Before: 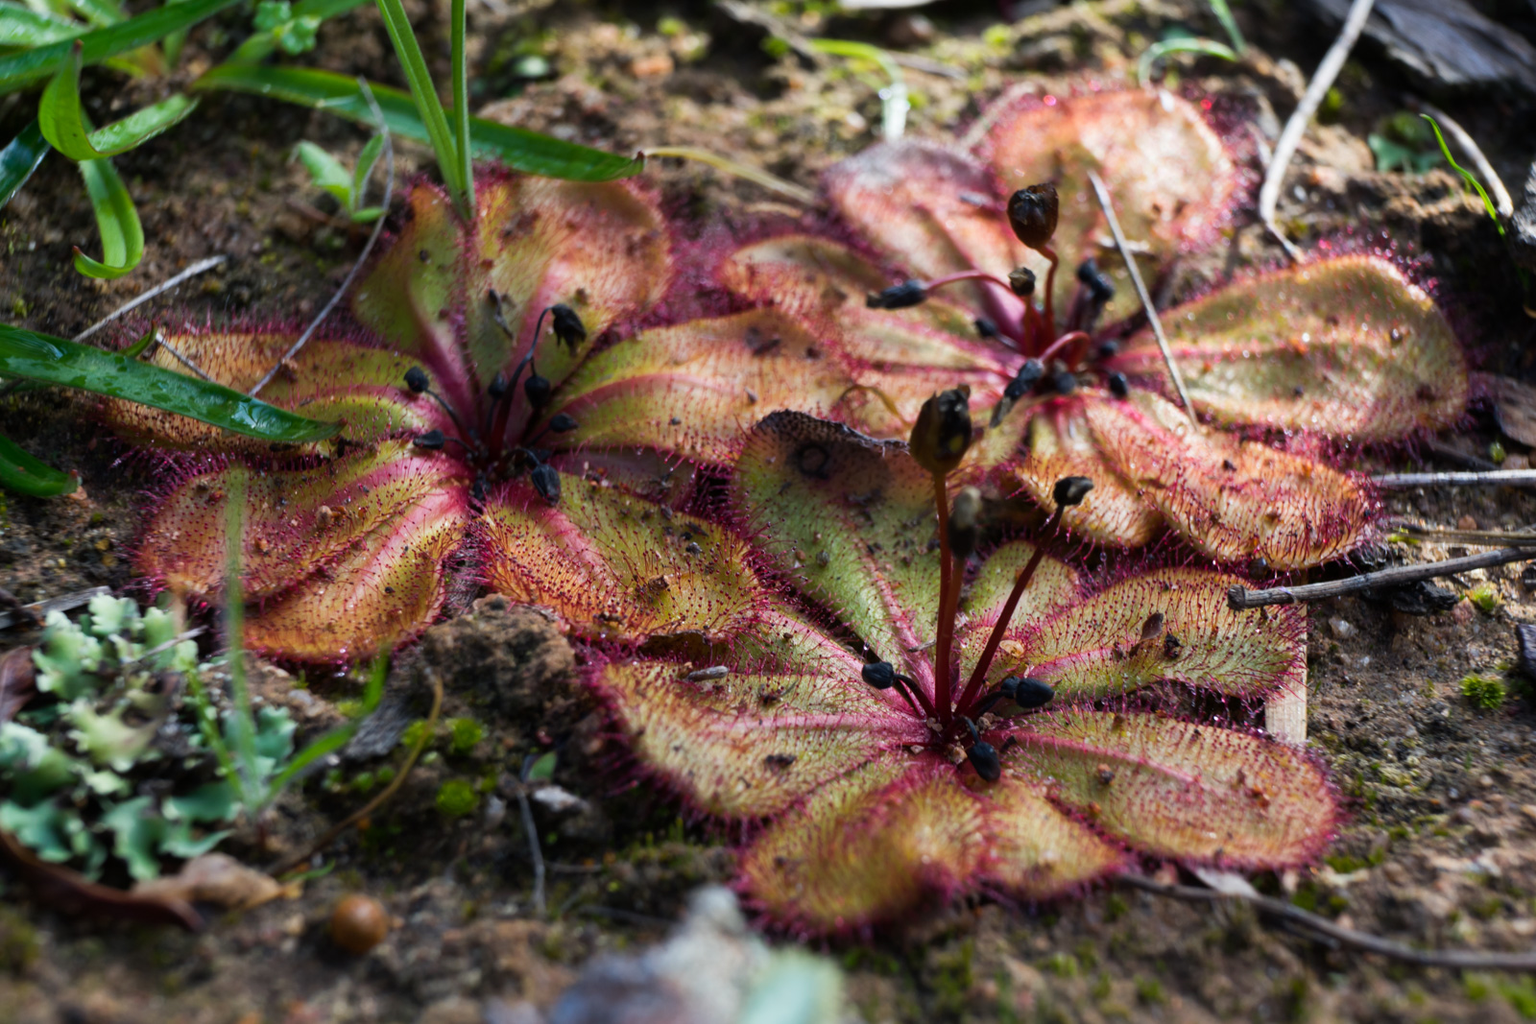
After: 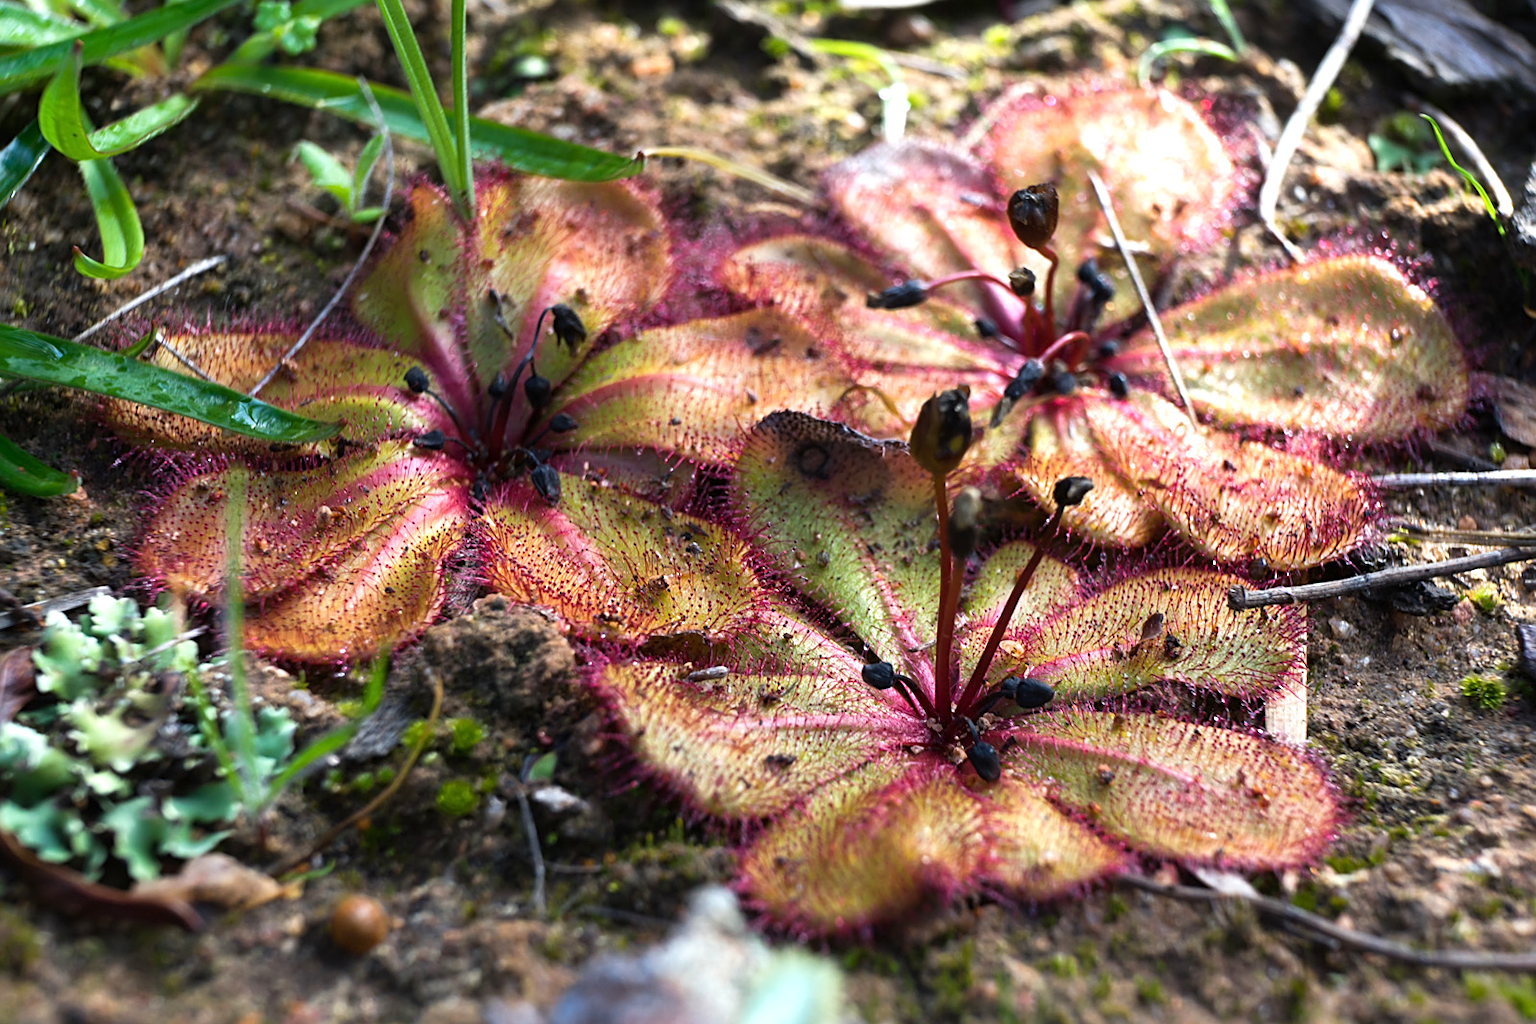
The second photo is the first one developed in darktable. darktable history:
exposure: black level correction 0, exposure 0.7 EV, compensate exposure bias true, compensate highlight preservation false
sharpen: on, module defaults
